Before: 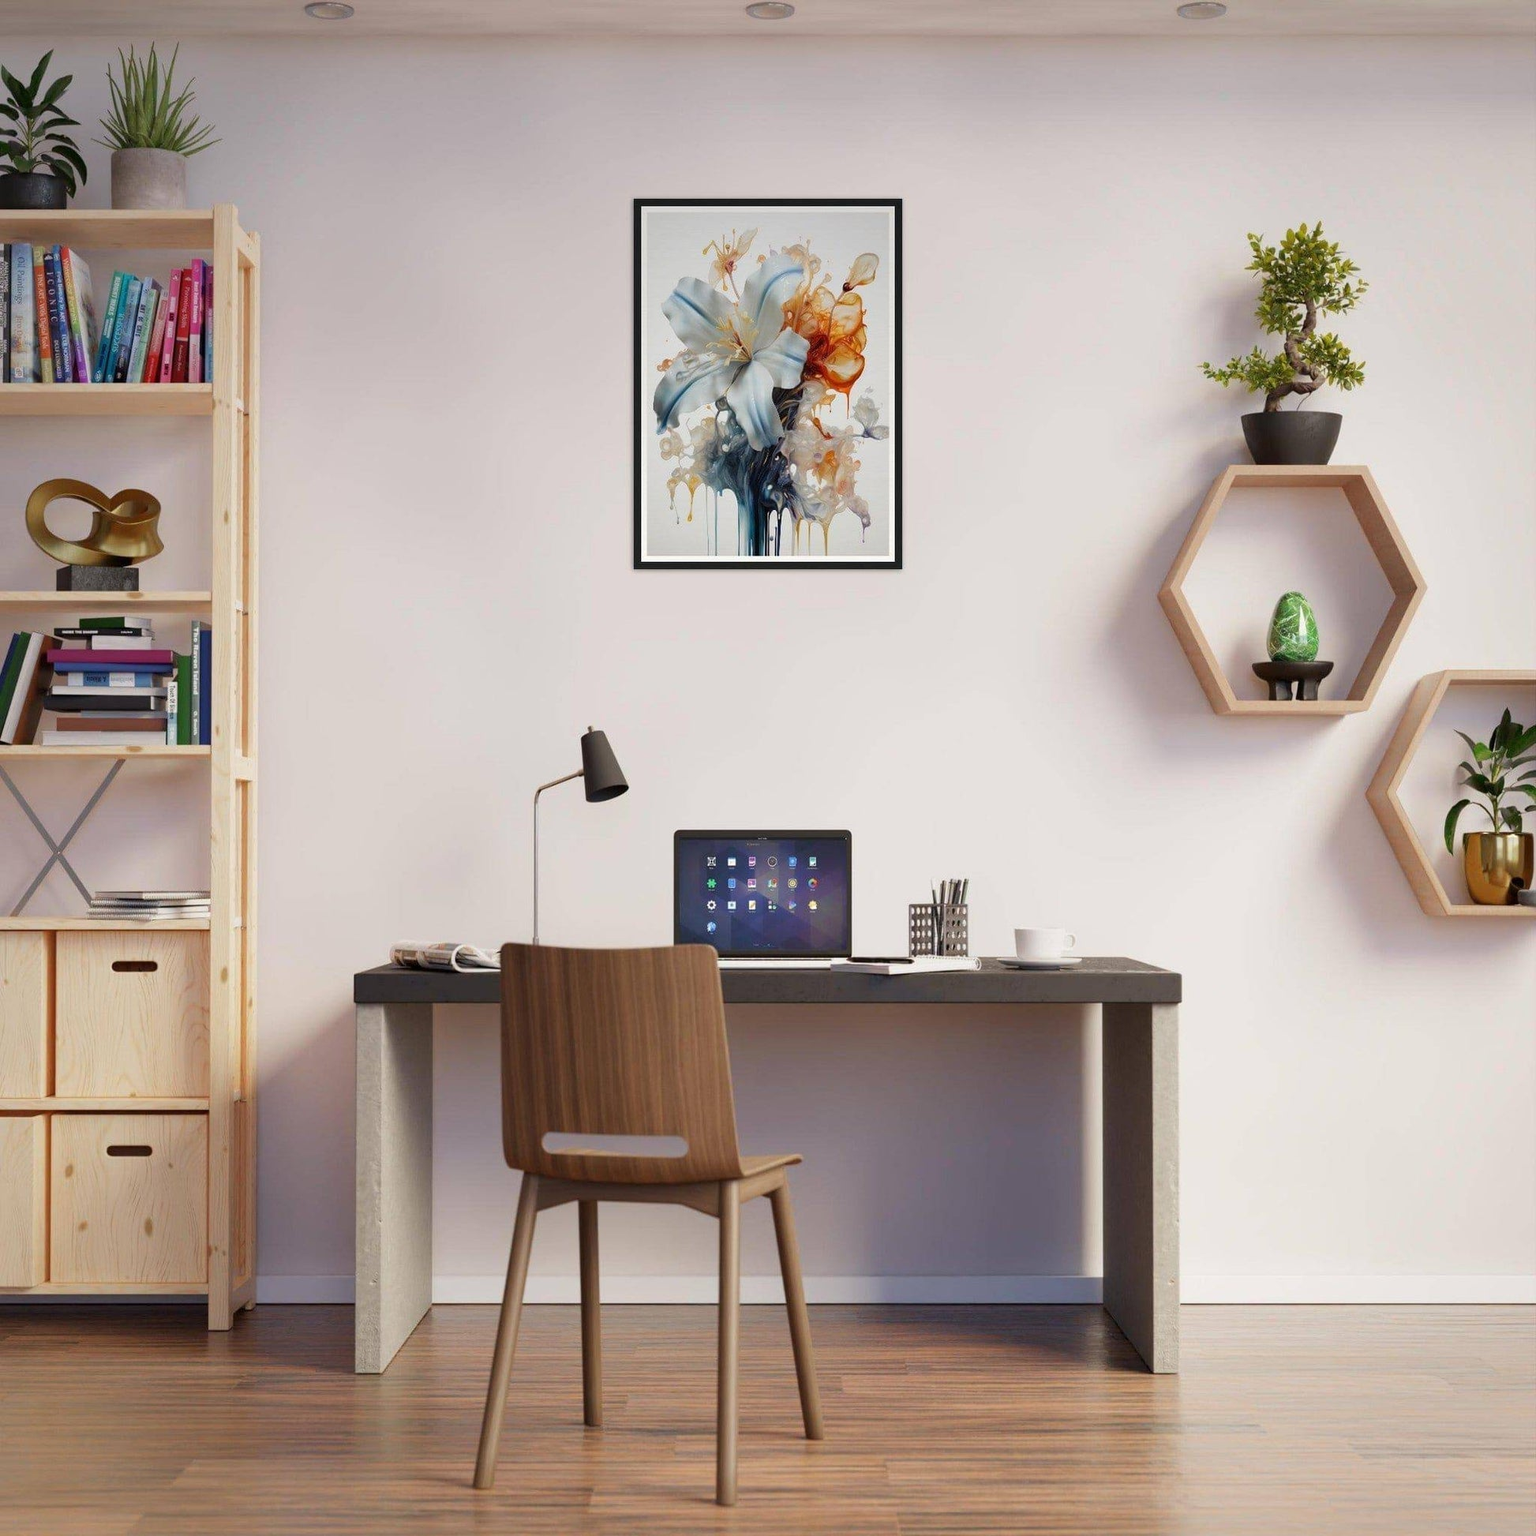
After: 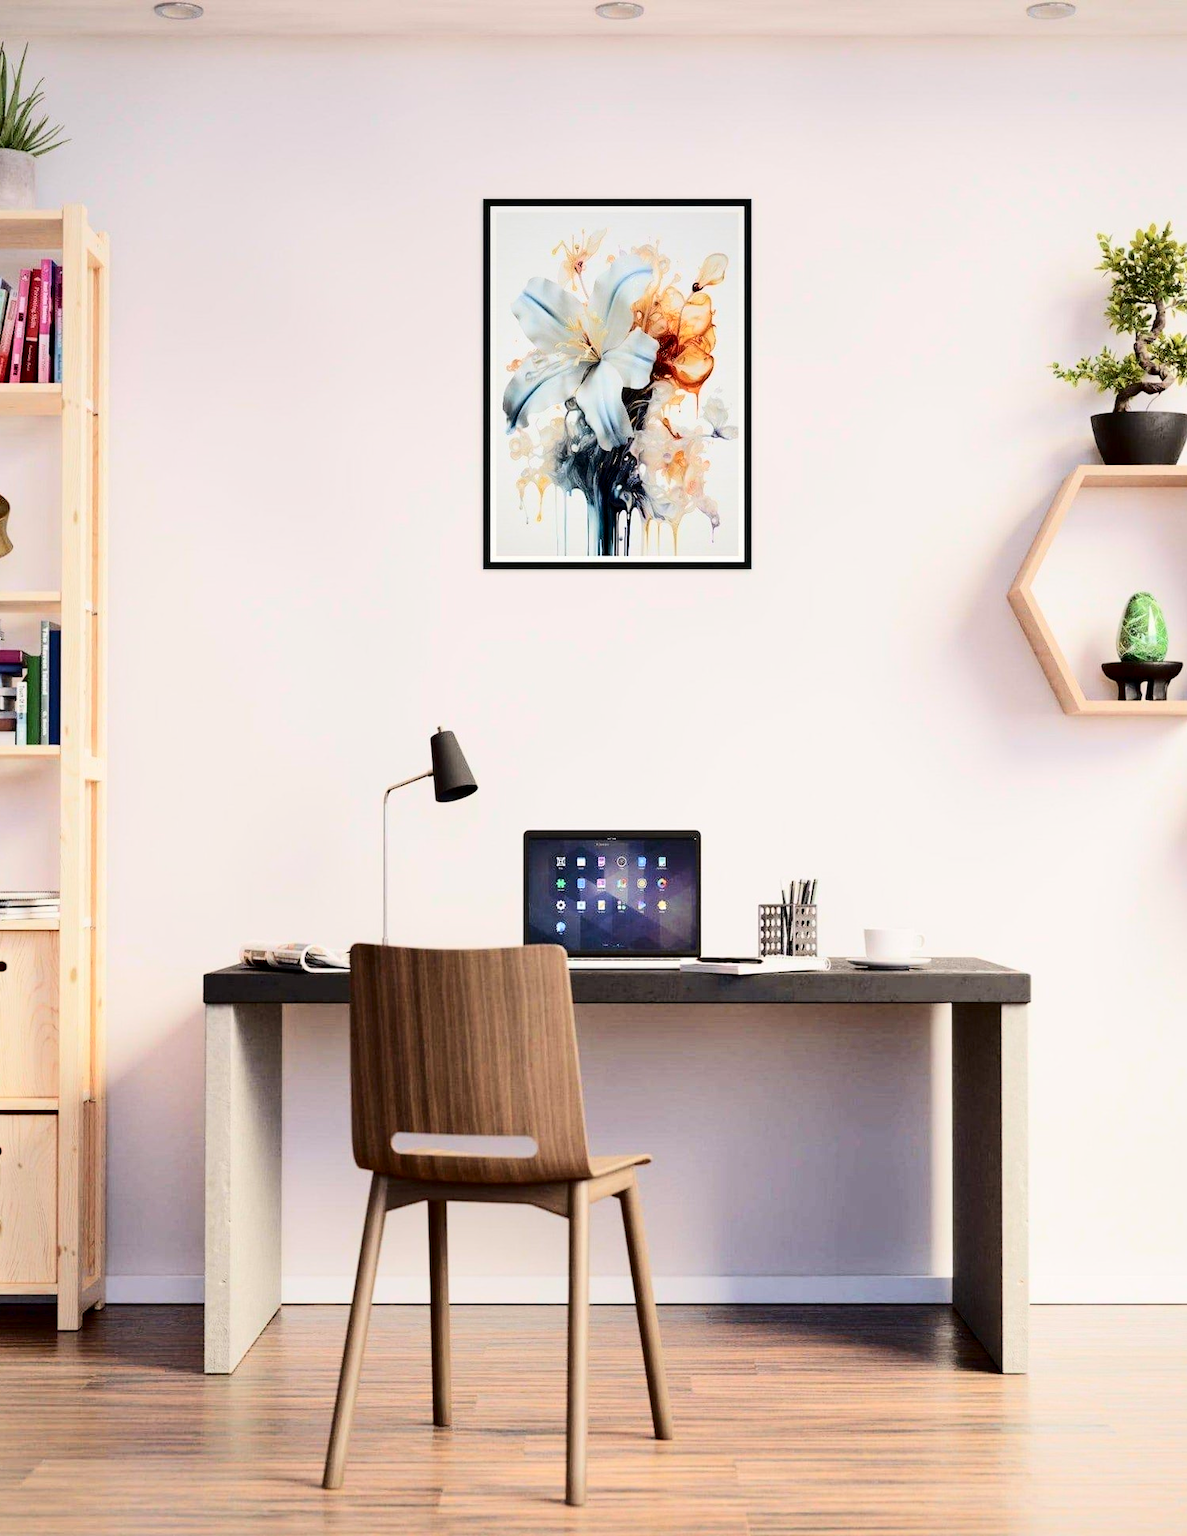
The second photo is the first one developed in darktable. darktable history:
levels: mode automatic, black 0.099%, levels [0, 0.352, 0.703]
crop: left 9.854%, right 12.836%
tone curve: curves: ch0 [(0, 0) (0.004, 0) (0.133, 0.071) (0.341, 0.453) (0.839, 0.922) (1, 1)], color space Lab, independent channels, preserve colors none
contrast brightness saturation: contrast 0.155, brightness -0.007, saturation 0.095
